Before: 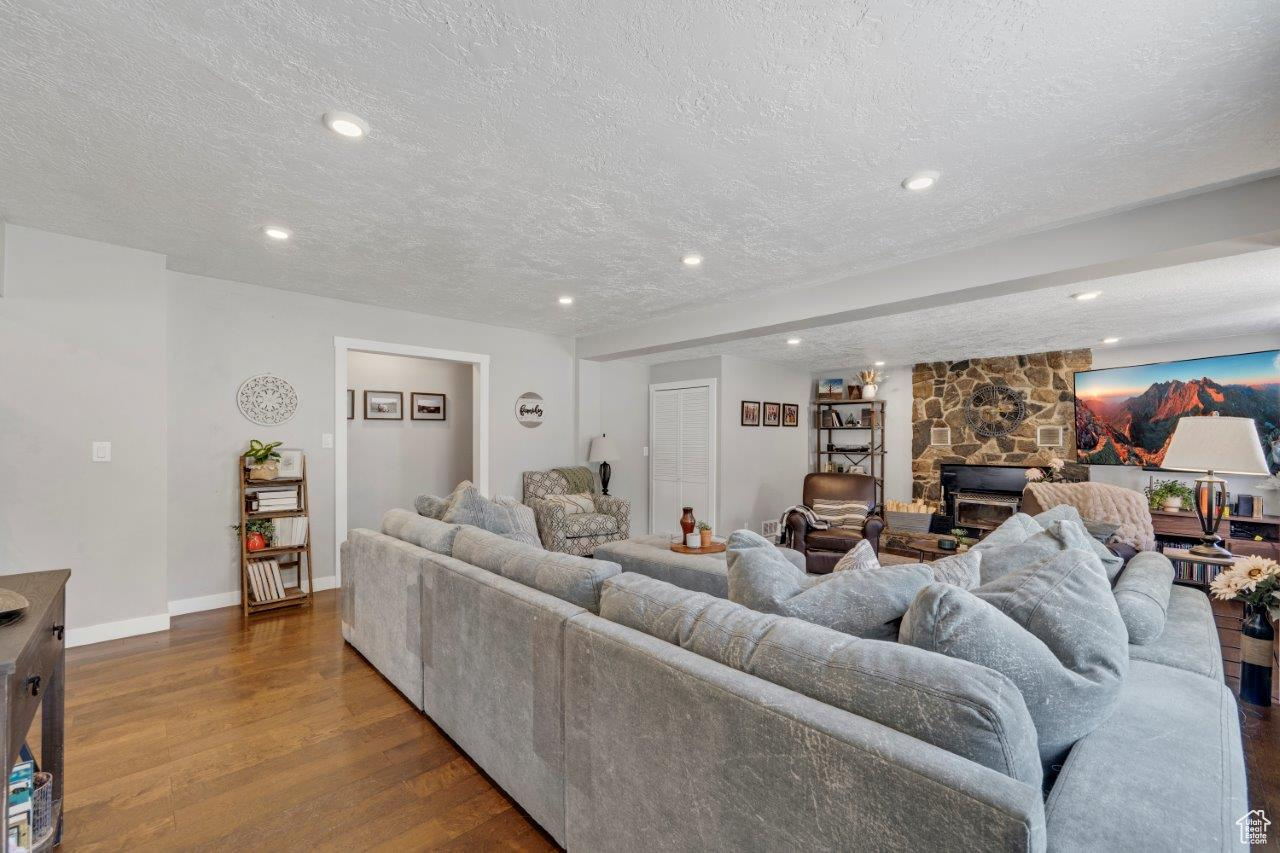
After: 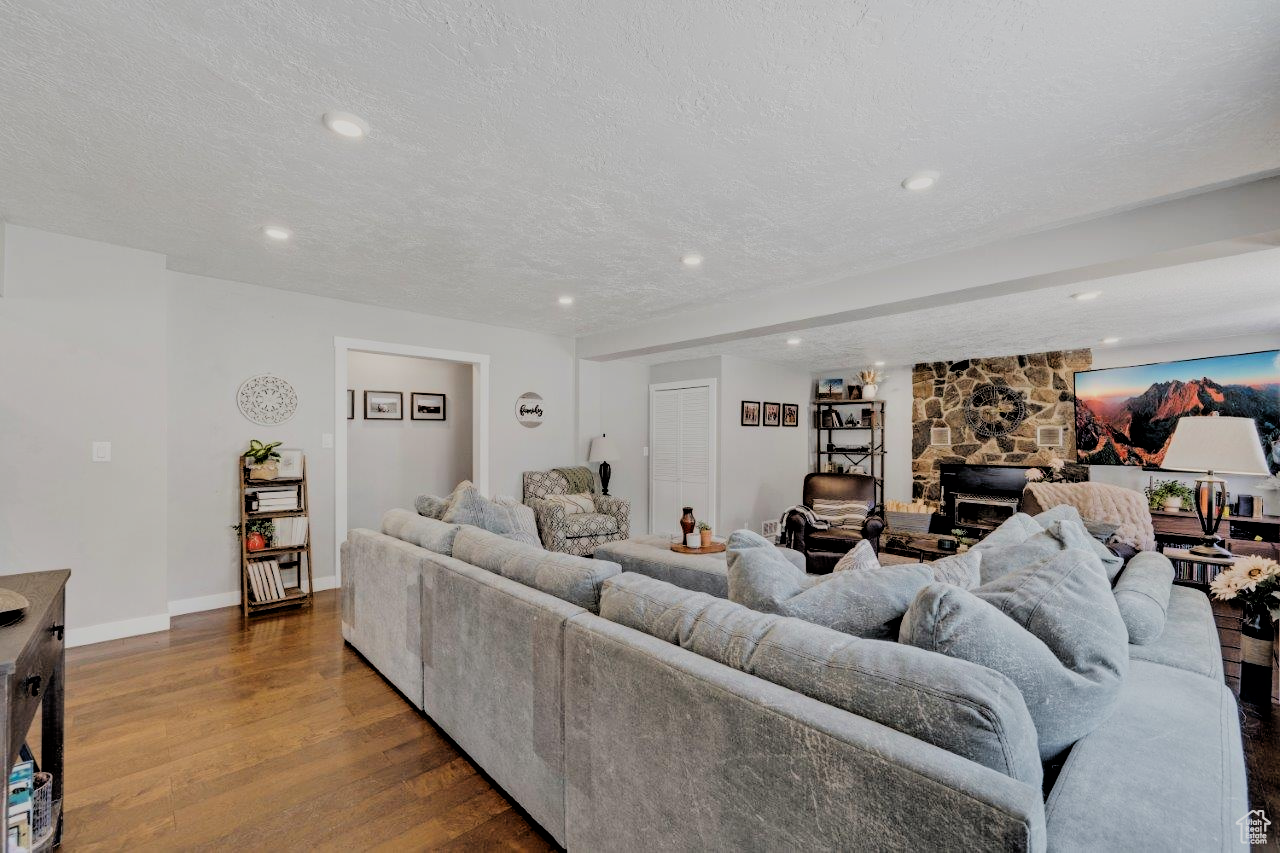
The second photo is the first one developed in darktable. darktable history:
filmic rgb: black relative exposure -2.89 EV, white relative exposure 4.56 EV, hardness 1.77, contrast 1.26
